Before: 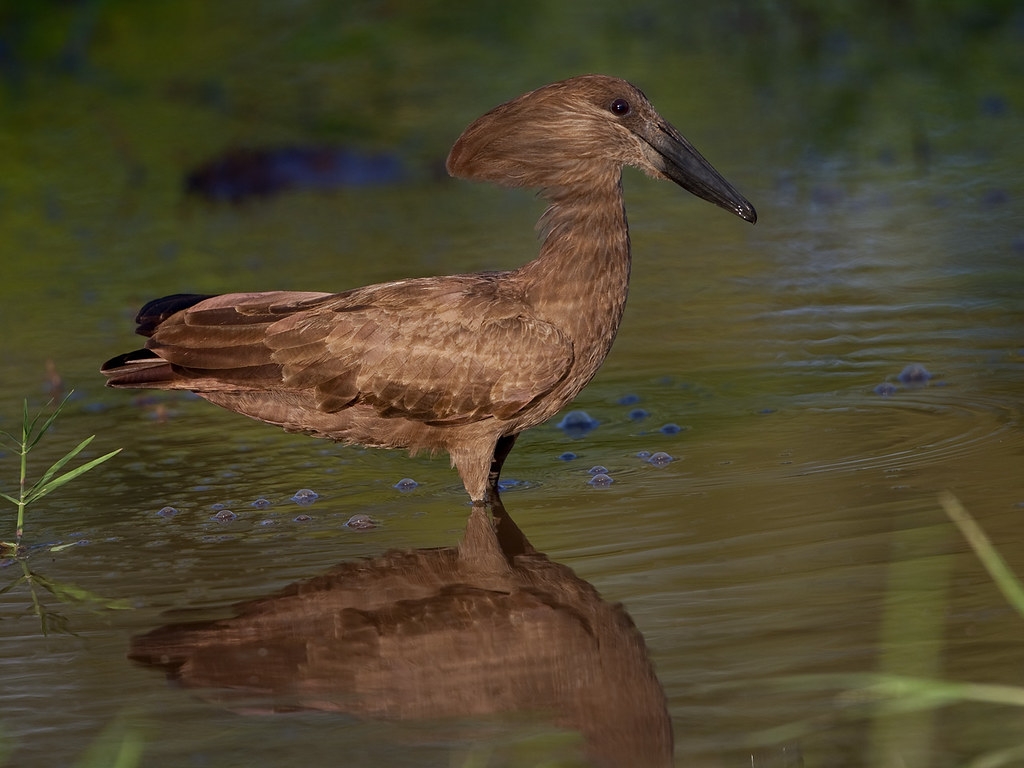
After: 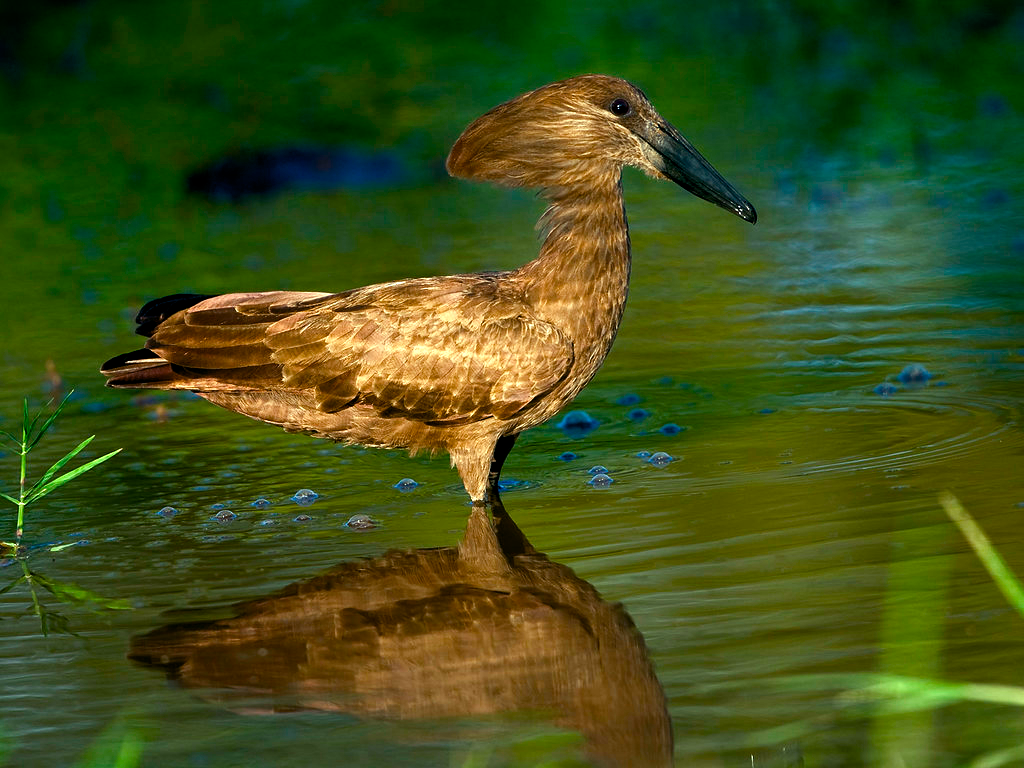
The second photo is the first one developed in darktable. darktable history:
exposure: exposure 0.556 EV, compensate highlight preservation false
color balance rgb: shadows lift › luminance -7.7%, shadows lift › chroma 2.13%, shadows lift › hue 165.27°, power › luminance -7.77%, power › chroma 1.1%, power › hue 215.88°, highlights gain › luminance 15.15%, highlights gain › chroma 7%, highlights gain › hue 125.57°, global offset › luminance -0.33%, global offset › chroma 0.11%, global offset › hue 165.27°, perceptual saturation grading › global saturation 24.42%, perceptual saturation grading › highlights -24.42%, perceptual saturation grading › mid-tones 24.42%, perceptual saturation grading › shadows 40%, perceptual brilliance grading › global brilliance -5%, perceptual brilliance grading › highlights 24.42%, perceptual brilliance grading › mid-tones 7%, perceptual brilliance grading › shadows -5%
